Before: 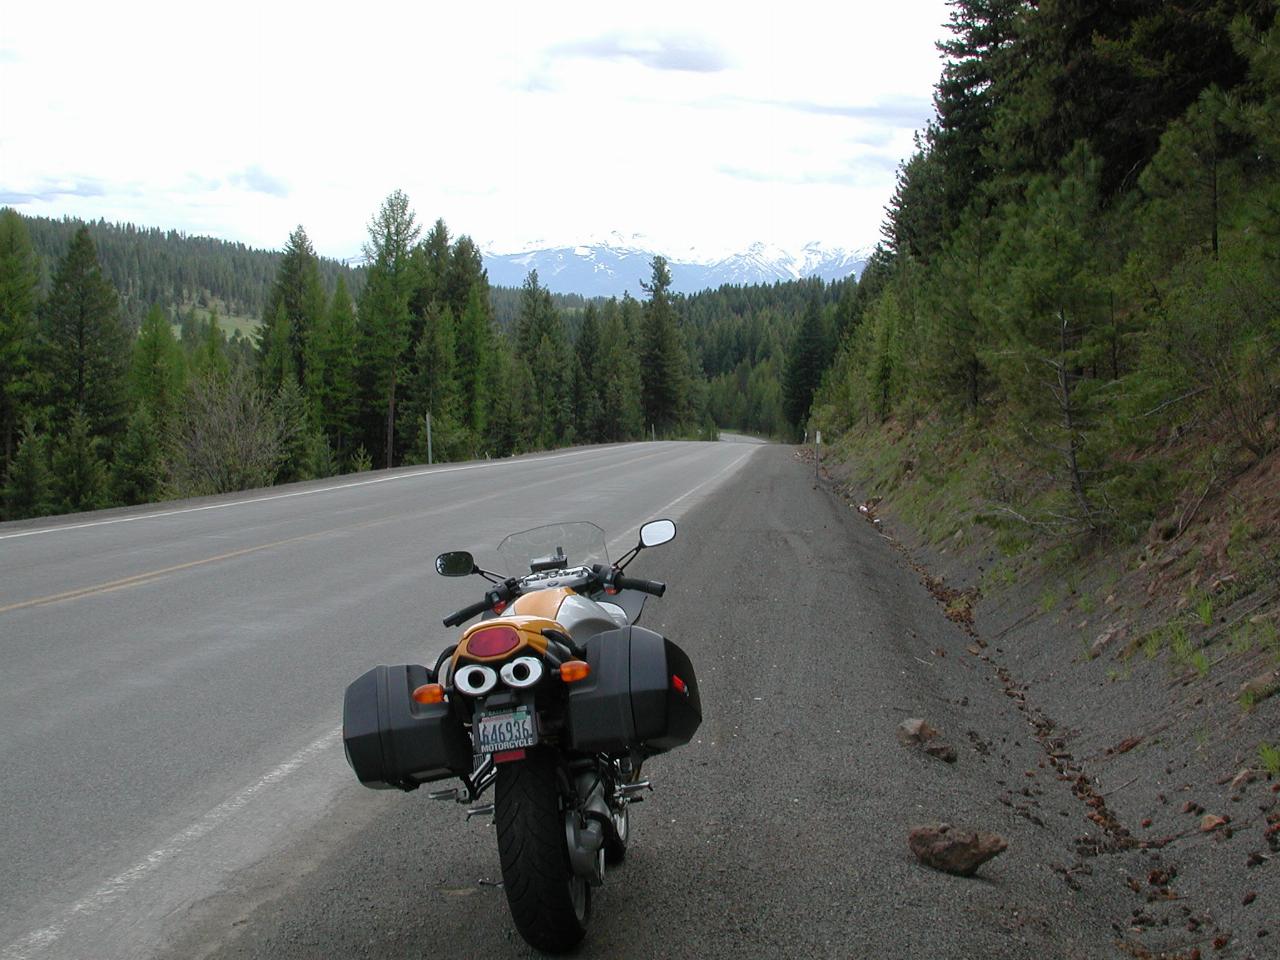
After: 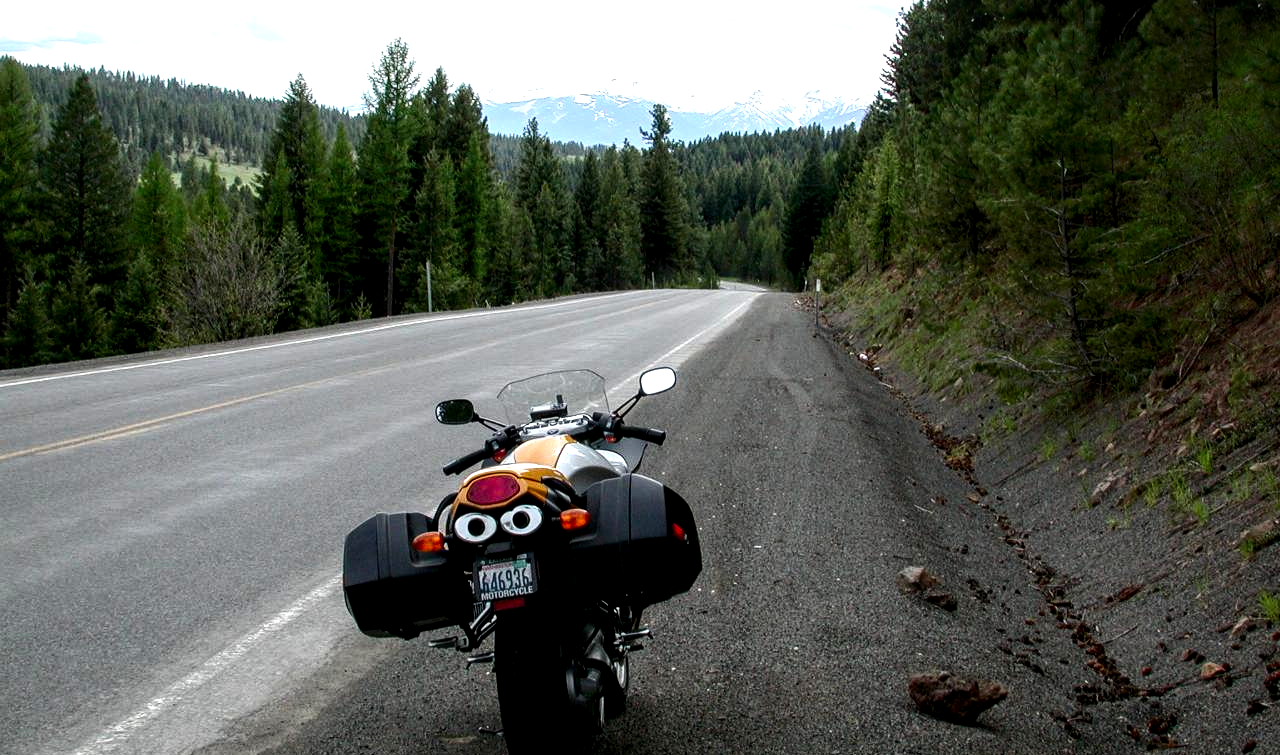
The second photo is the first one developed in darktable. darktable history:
tone equalizer: -8 EV -0.419 EV, -7 EV -0.366 EV, -6 EV -0.311 EV, -5 EV -0.252 EV, -3 EV 0.201 EV, -2 EV 0.339 EV, -1 EV 0.399 EV, +0 EV 0.414 EV
color correction: highlights b* -0.01
crop and rotate: top 15.887%, bottom 5.406%
local contrast: highlights 60%, shadows 59%, detail 160%
contrast brightness saturation: contrast 0.193, brightness -0.106, saturation 0.213
